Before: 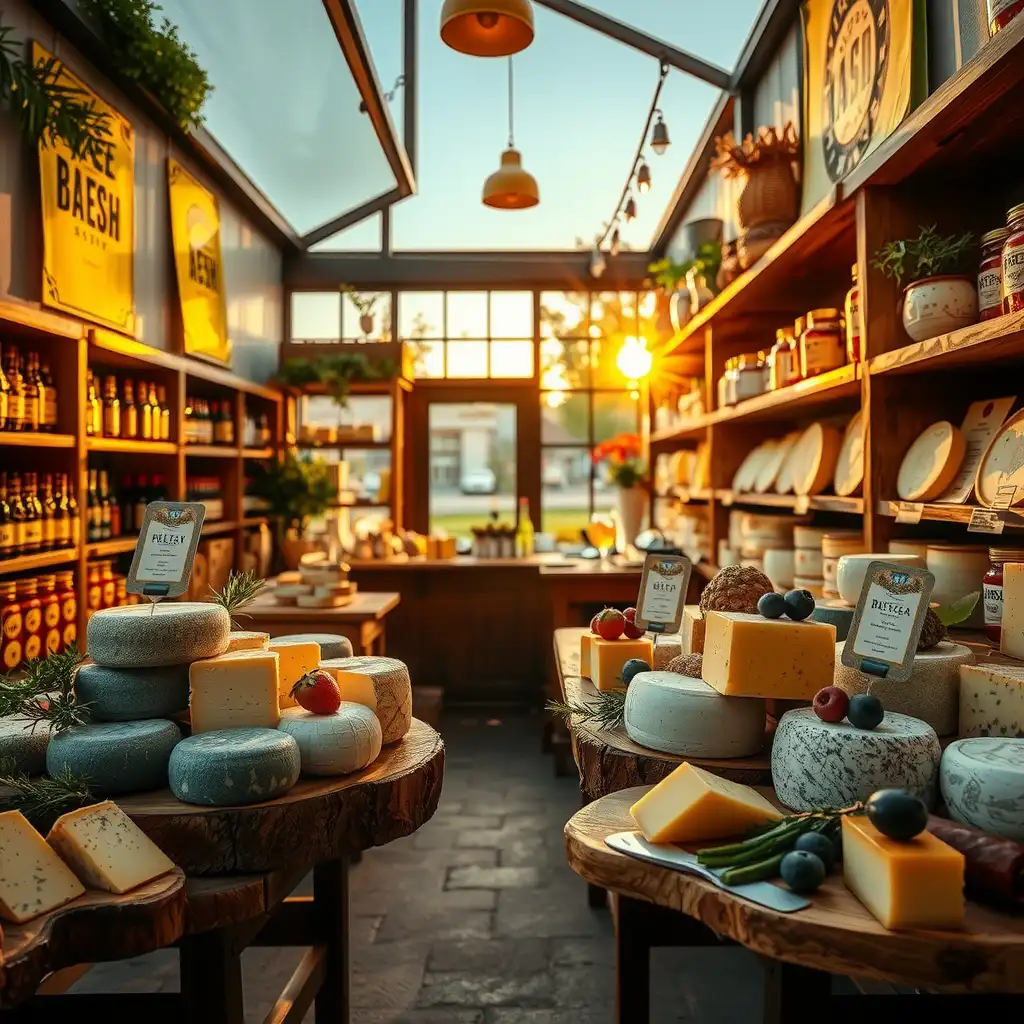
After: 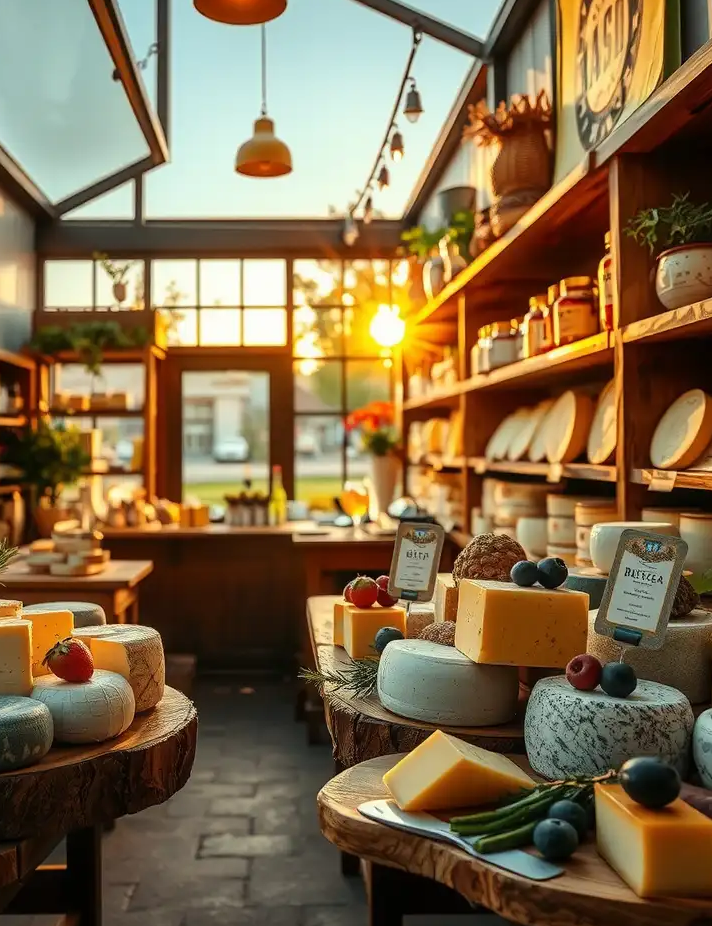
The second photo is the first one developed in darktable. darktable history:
crop and rotate: left 24.151%, top 3.135%, right 6.225%, bottom 6.378%
